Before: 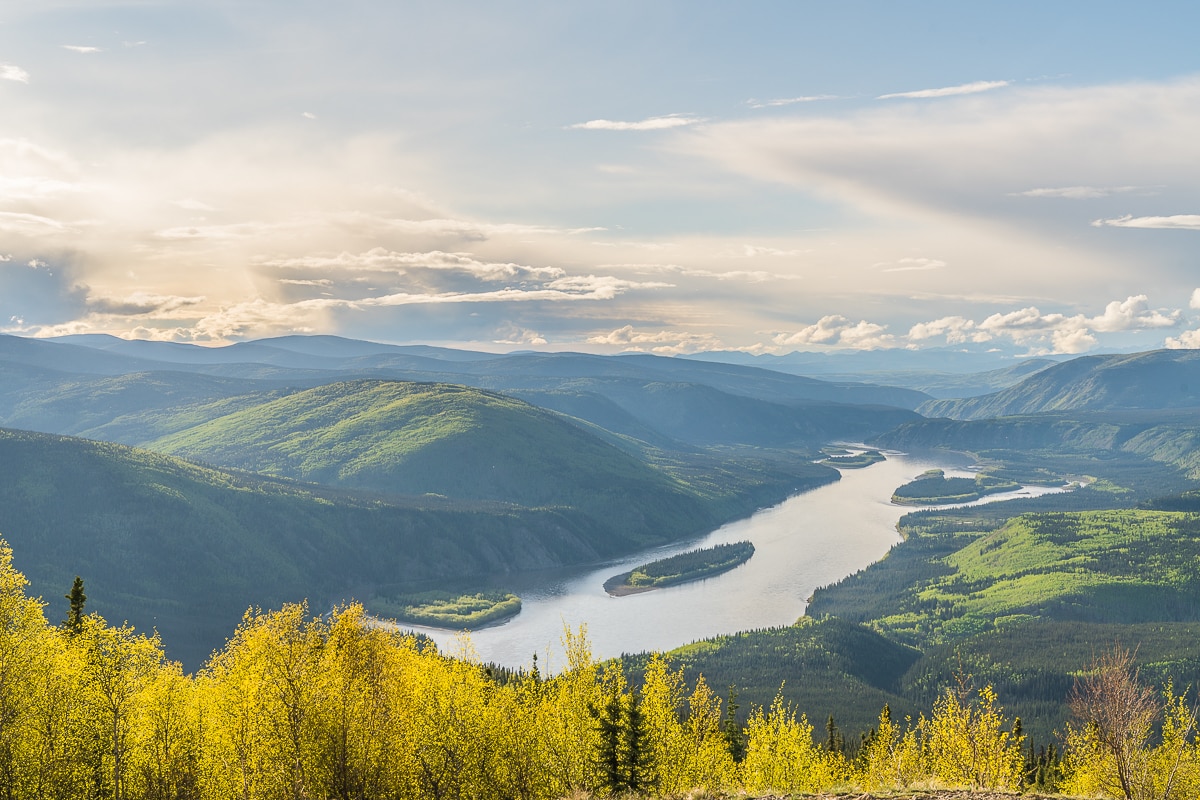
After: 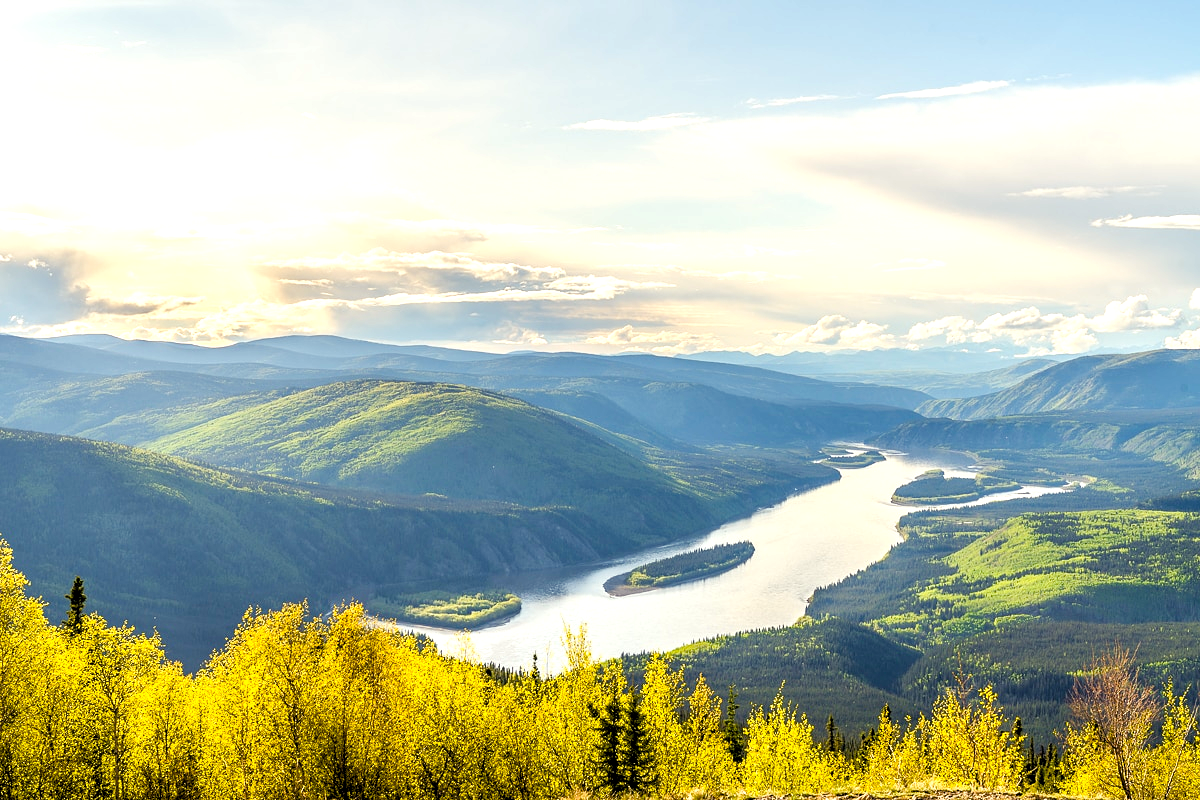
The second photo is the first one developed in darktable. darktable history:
color balance rgb: shadows lift › luminance -21.66%, shadows lift › chroma 6.57%, shadows lift › hue 270°, power › chroma 0.68%, power › hue 60°, highlights gain › luminance 6.08%, highlights gain › chroma 1.33%, highlights gain › hue 90°, global offset › luminance -0.87%, perceptual saturation grading › global saturation 26.86%, perceptual saturation grading › highlights -28.39%, perceptual saturation grading › mid-tones 15.22%, perceptual saturation grading › shadows 33.98%, perceptual brilliance grading › highlights 10%, perceptual brilliance grading › mid-tones 5%
rgb levels: levels [[0.01, 0.419, 0.839], [0, 0.5, 1], [0, 0.5, 1]]
